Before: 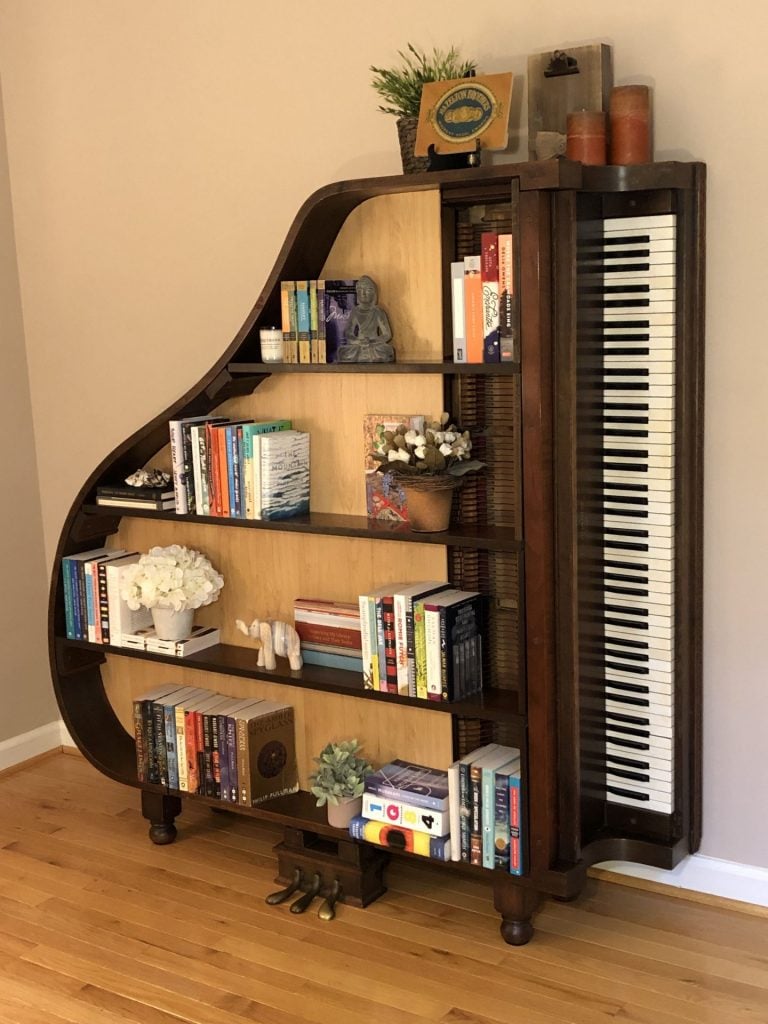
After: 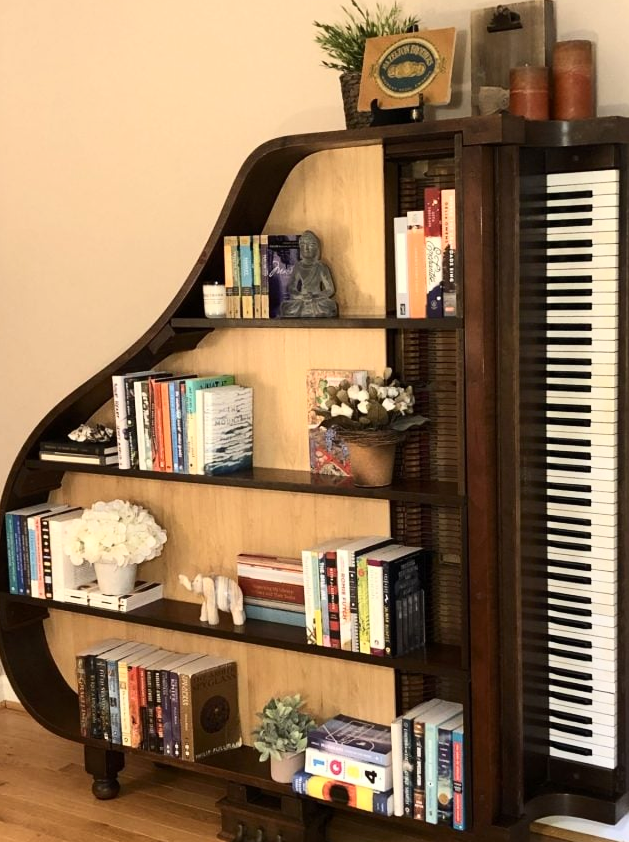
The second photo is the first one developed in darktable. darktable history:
crop and rotate: left 7.48%, top 4.471%, right 10.604%, bottom 13.219%
contrast brightness saturation: contrast 0.237, brightness 0.089
color correction: highlights a* -0.115, highlights b* 0.132
